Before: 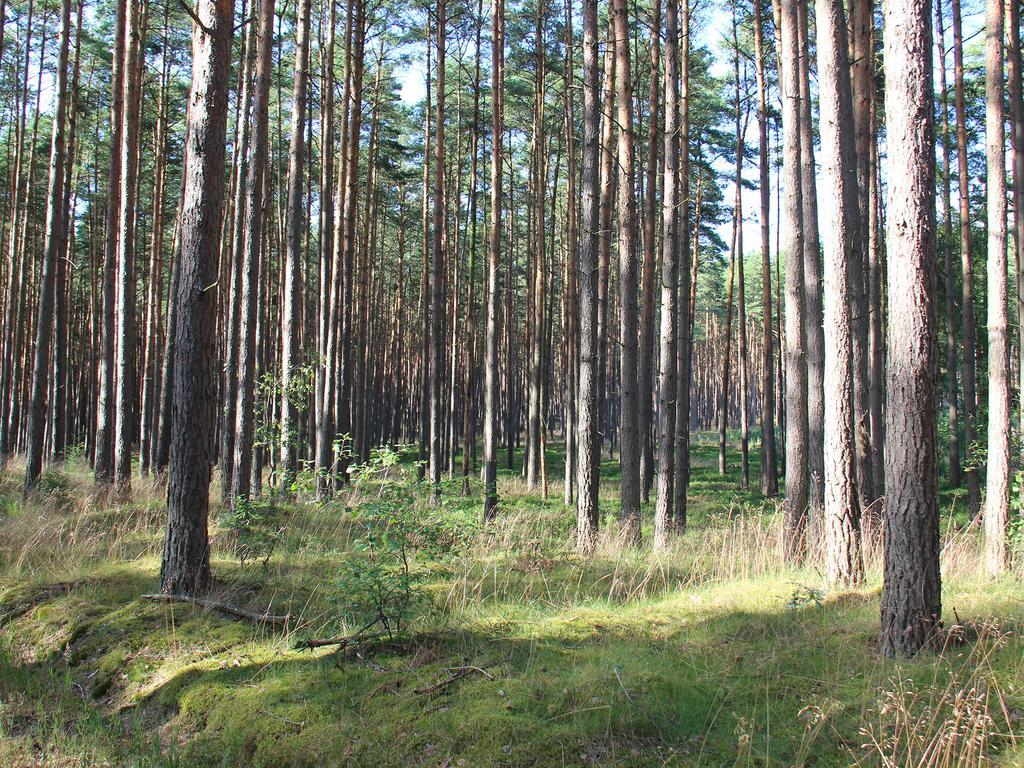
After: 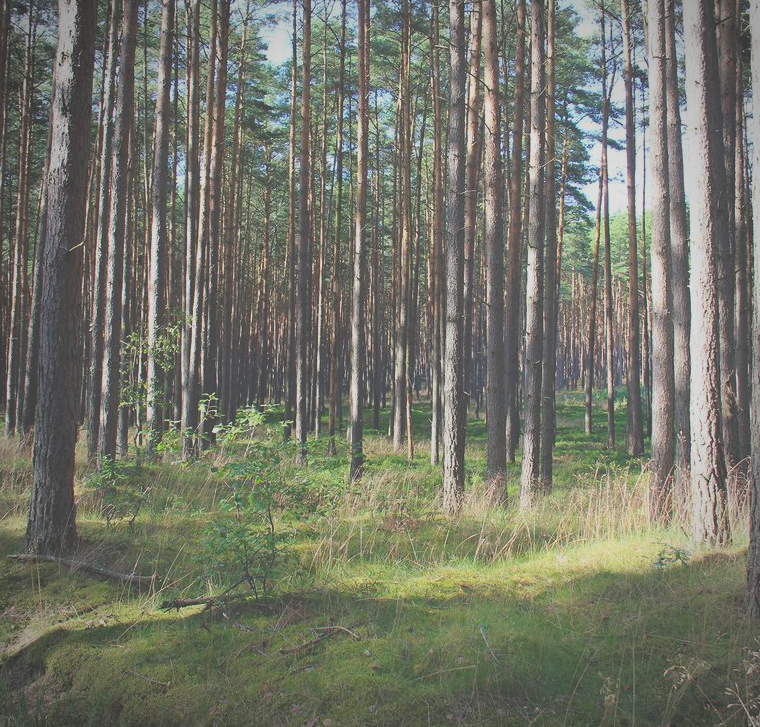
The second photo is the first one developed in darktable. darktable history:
crop and rotate: left 13.15%, top 5.251%, right 12.609%
exposure: black level correction -0.028, compensate highlight preservation false
vignetting: automatic ratio true
local contrast: detail 69%
